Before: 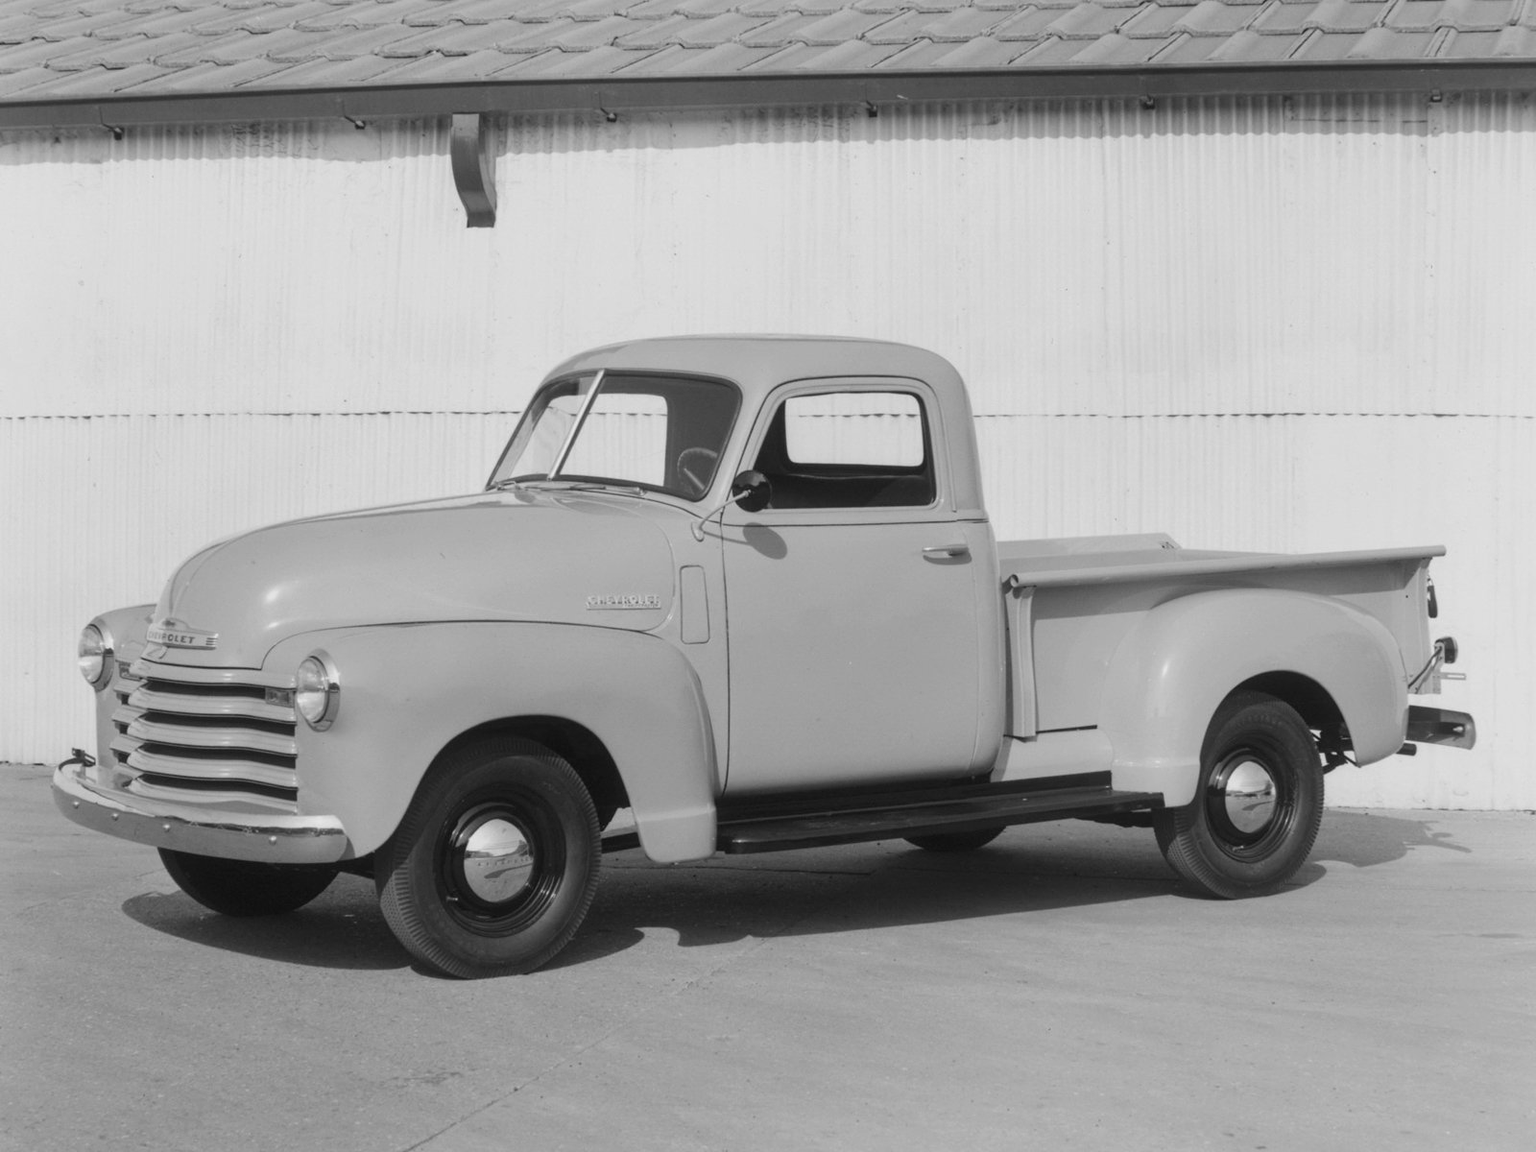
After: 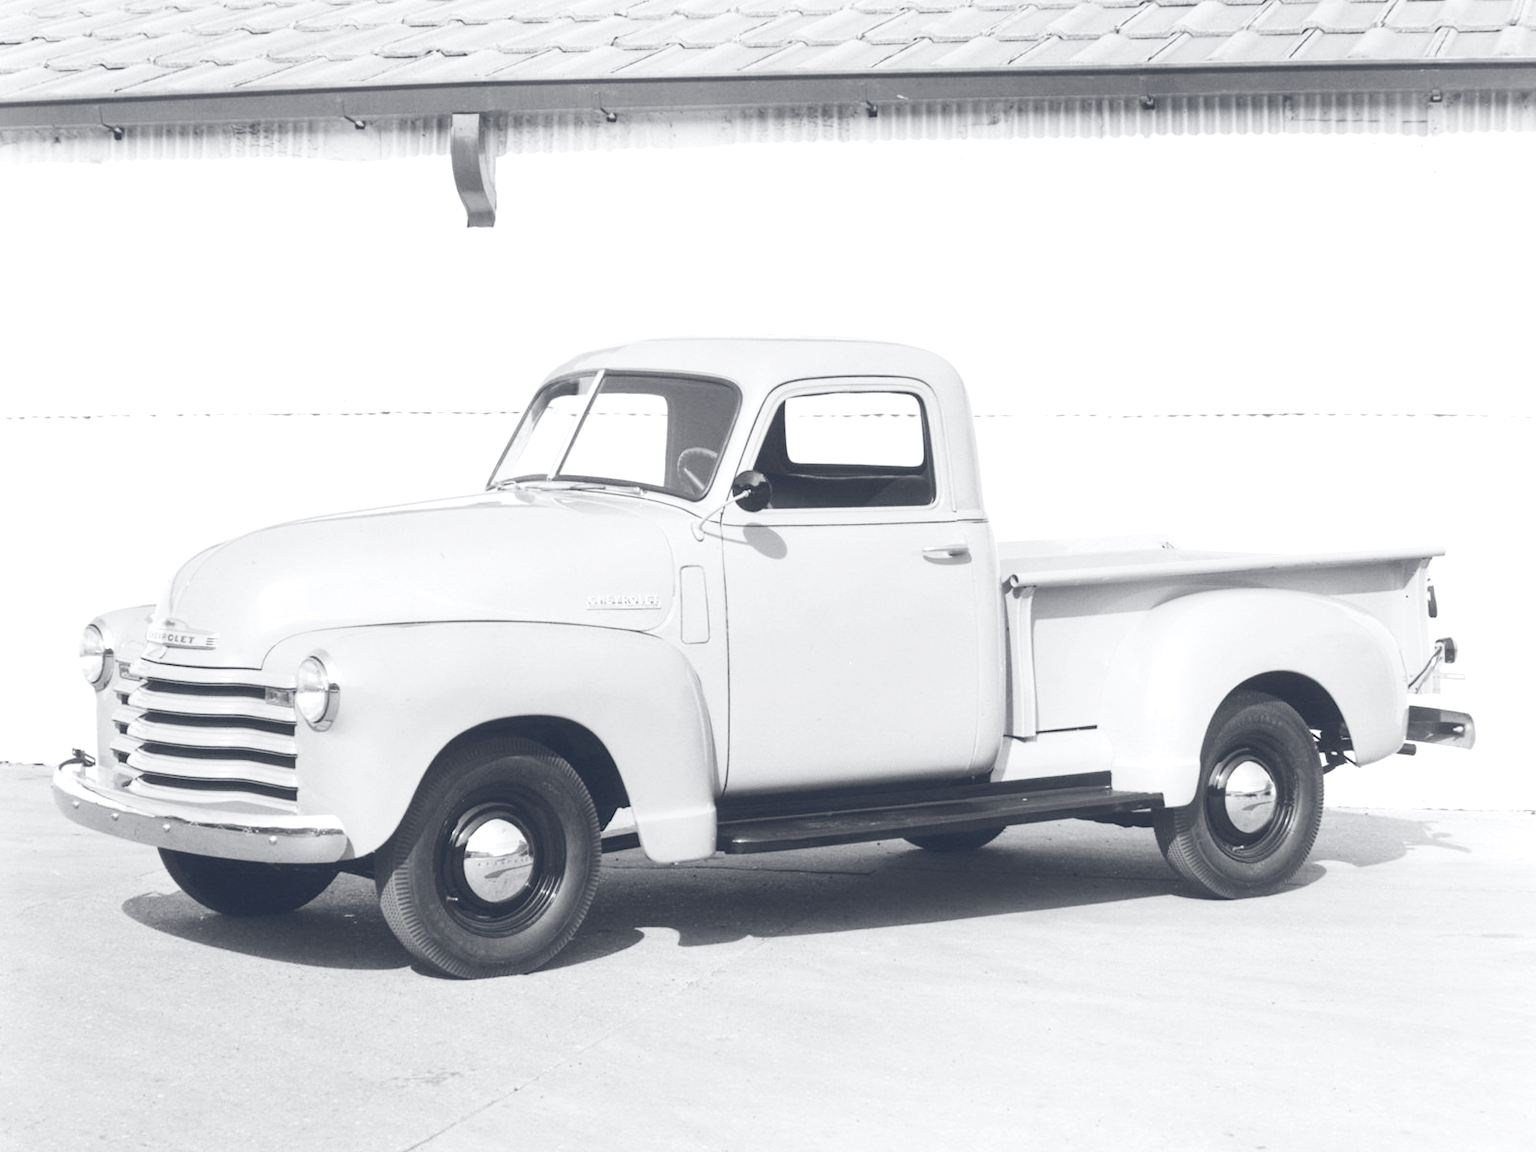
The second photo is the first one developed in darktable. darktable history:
exposure: black level correction 0, exposure 1.023 EV, compensate highlight preservation false
contrast brightness saturation: contrast 0.205, brightness 0.164, saturation 0.23
color balance rgb: global offset › luminance 0.382%, global offset › chroma 0.202%, global offset › hue 255.64°, perceptual saturation grading › global saturation -26.711%, perceptual brilliance grading › global brilliance 2.19%, perceptual brilliance grading › highlights -3.942%, global vibrance 16.526%, saturation formula JzAzBz (2021)
